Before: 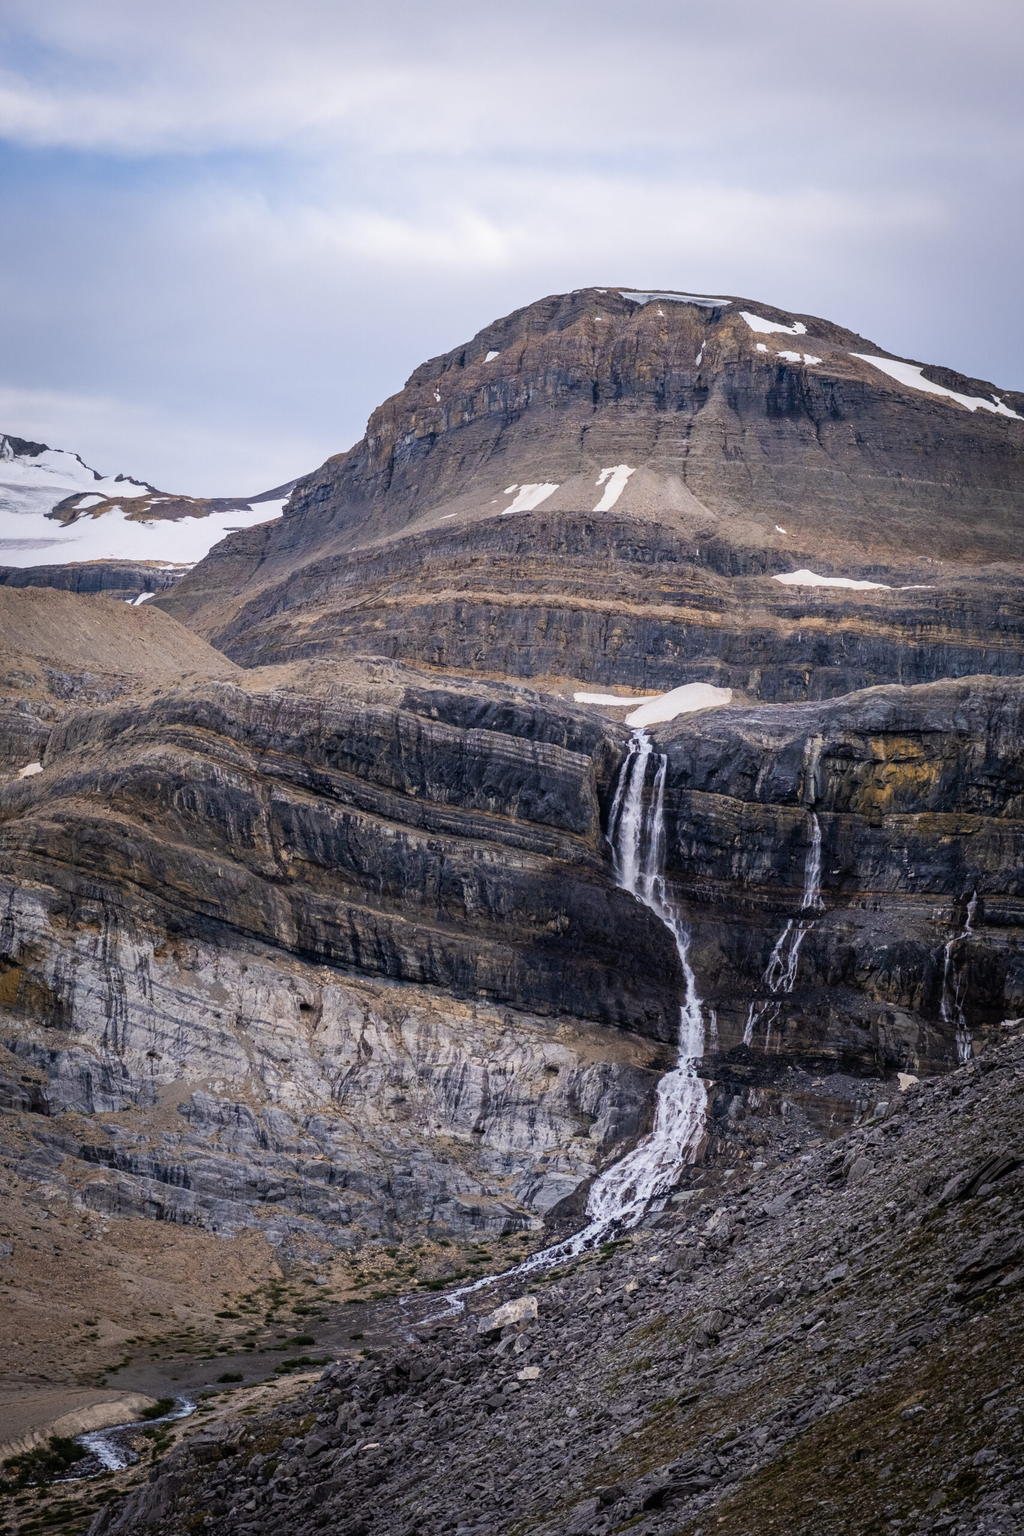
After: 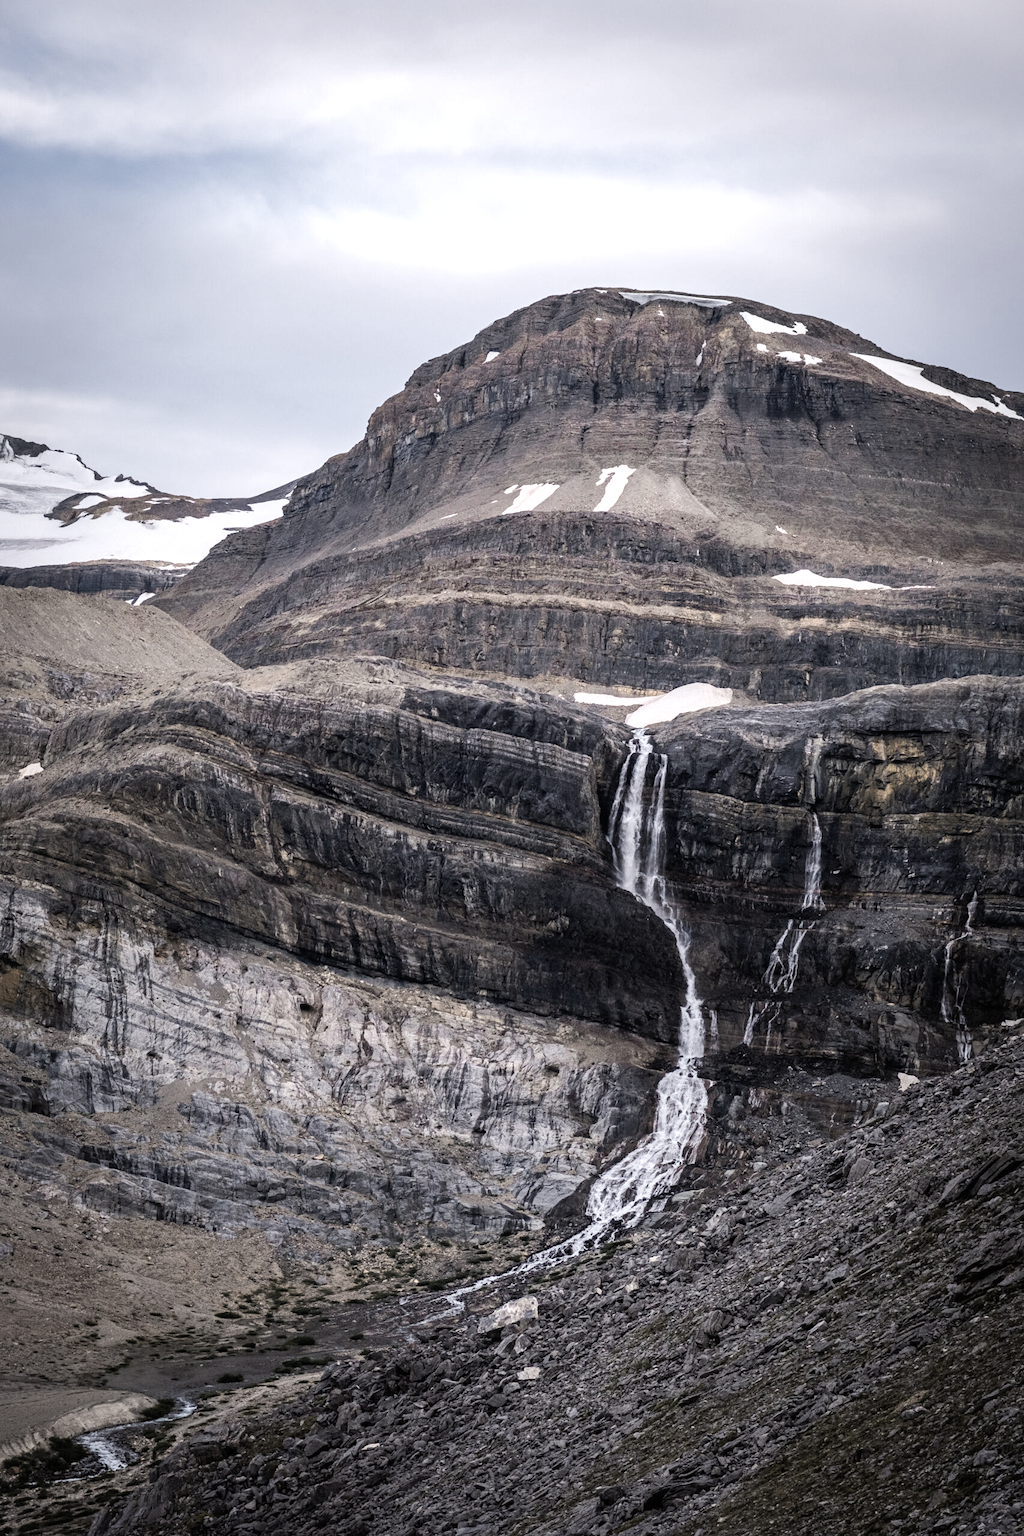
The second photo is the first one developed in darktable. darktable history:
shadows and highlights: shadows 24.84, highlights -24.06
color zones: curves: ch0 [(0, 0.6) (0.129, 0.585) (0.193, 0.596) (0.429, 0.5) (0.571, 0.5) (0.714, 0.5) (0.857, 0.5) (1, 0.6)]; ch1 [(0, 0.453) (0.112, 0.245) (0.213, 0.252) (0.429, 0.233) (0.571, 0.231) (0.683, 0.242) (0.857, 0.296) (1, 0.453)]
tone equalizer: -8 EV -0.396 EV, -7 EV -0.412 EV, -6 EV -0.365 EV, -5 EV -0.258 EV, -3 EV 0.192 EV, -2 EV 0.333 EV, -1 EV 0.379 EV, +0 EV 0.388 EV, edges refinement/feathering 500, mask exposure compensation -1.57 EV, preserve details no
